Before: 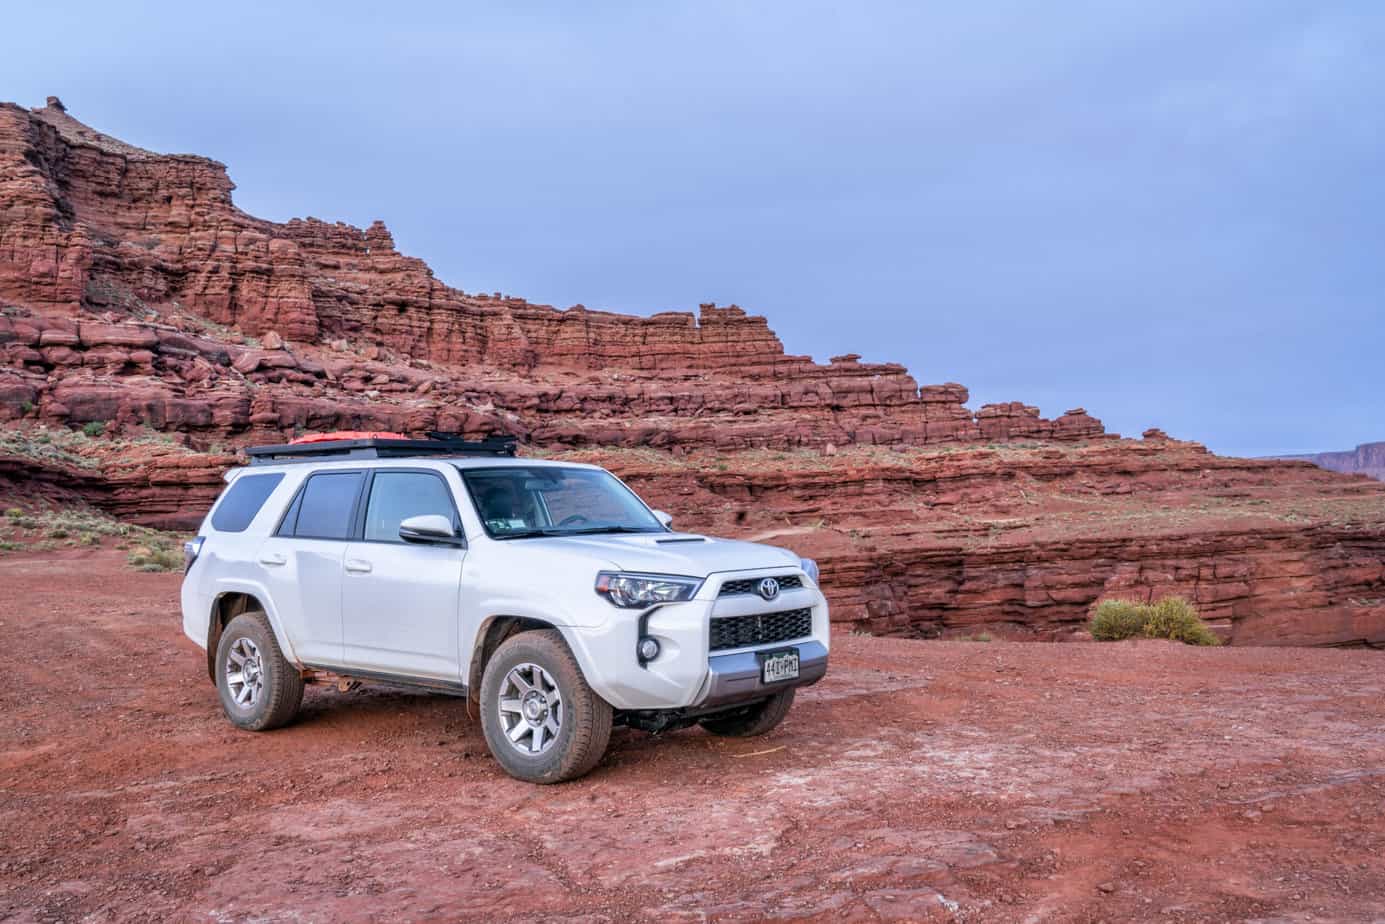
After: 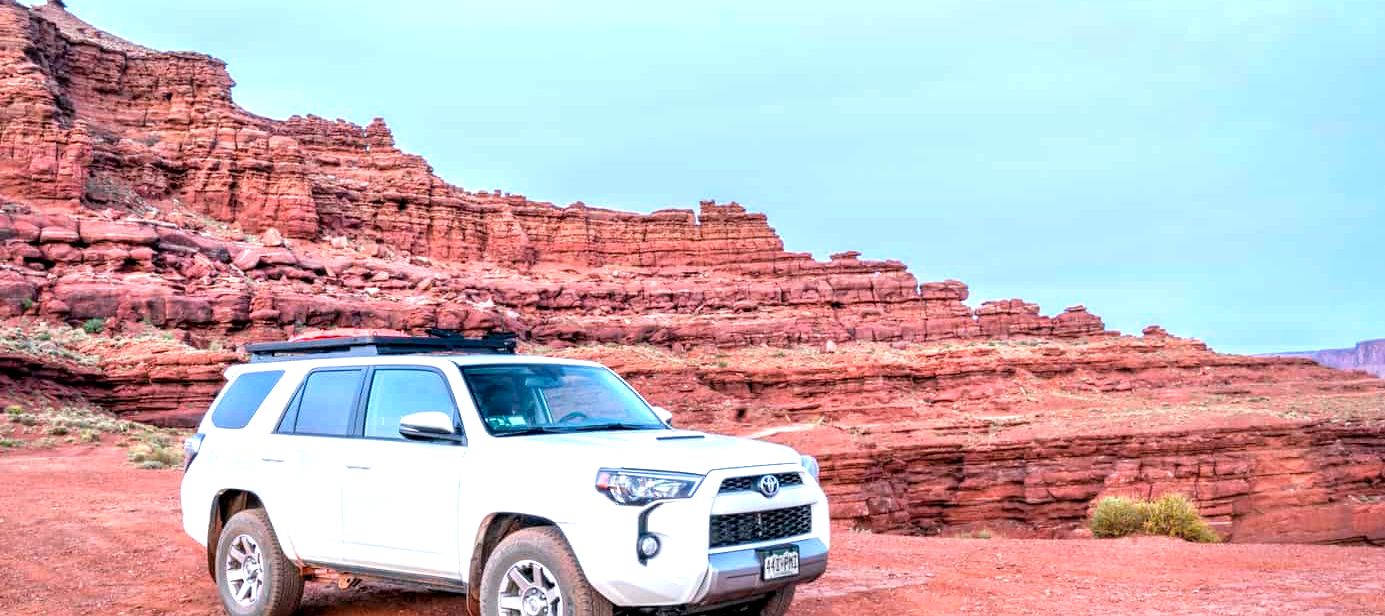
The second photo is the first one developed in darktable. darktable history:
crop: top 11.166%, bottom 22.168%
exposure: black level correction 0.001, exposure 0.955 EV, compensate exposure bias true, compensate highlight preservation false
